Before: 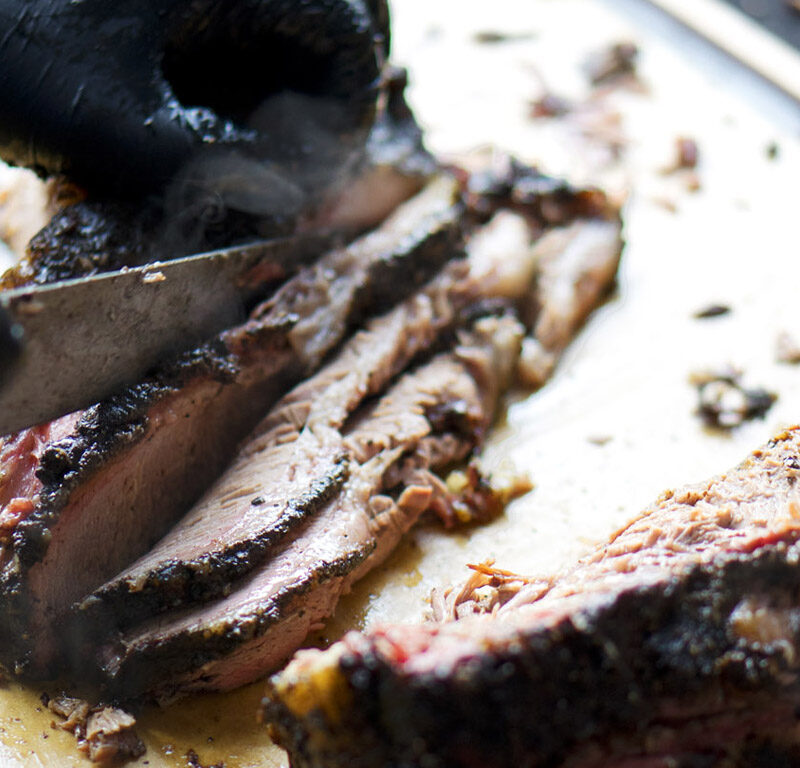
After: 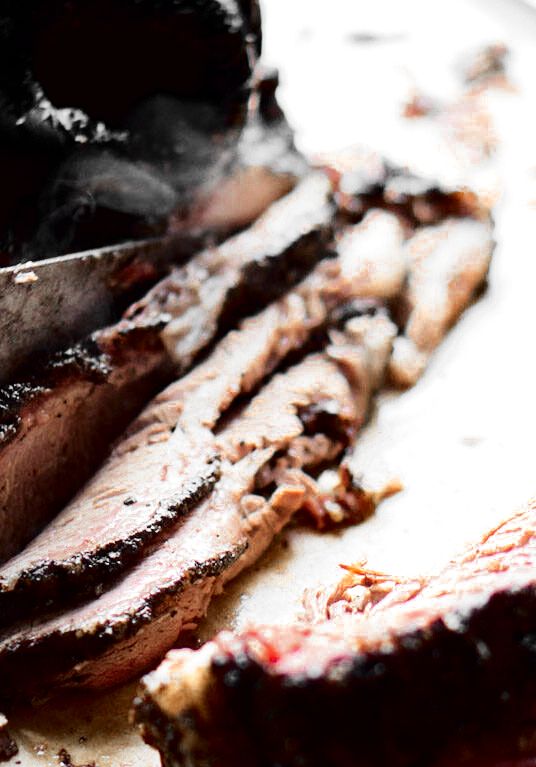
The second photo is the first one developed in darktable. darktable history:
crop and rotate: left 16.096%, right 16.877%
color correction: highlights a* -1.07, highlights b* 4.43, shadows a* 3.59
tone curve: curves: ch0 [(0, 0) (0.004, 0) (0.133, 0.071) (0.341, 0.453) (0.839, 0.922) (1, 1)], color space Lab, independent channels, preserve colors none
color zones: curves: ch0 [(0, 0.497) (0.096, 0.361) (0.221, 0.538) (0.429, 0.5) (0.571, 0.5) (0.714, 0.5) (0.857, 0.5) (1, 0.497)]; ch1 [(0, 0.5) (0.143, 0.5) (0.257, -0.002) (0.429, 0.04) (0.571, -0.001) (0.714, -0.015) (0.857, 0.024) (1, 0.5)]
